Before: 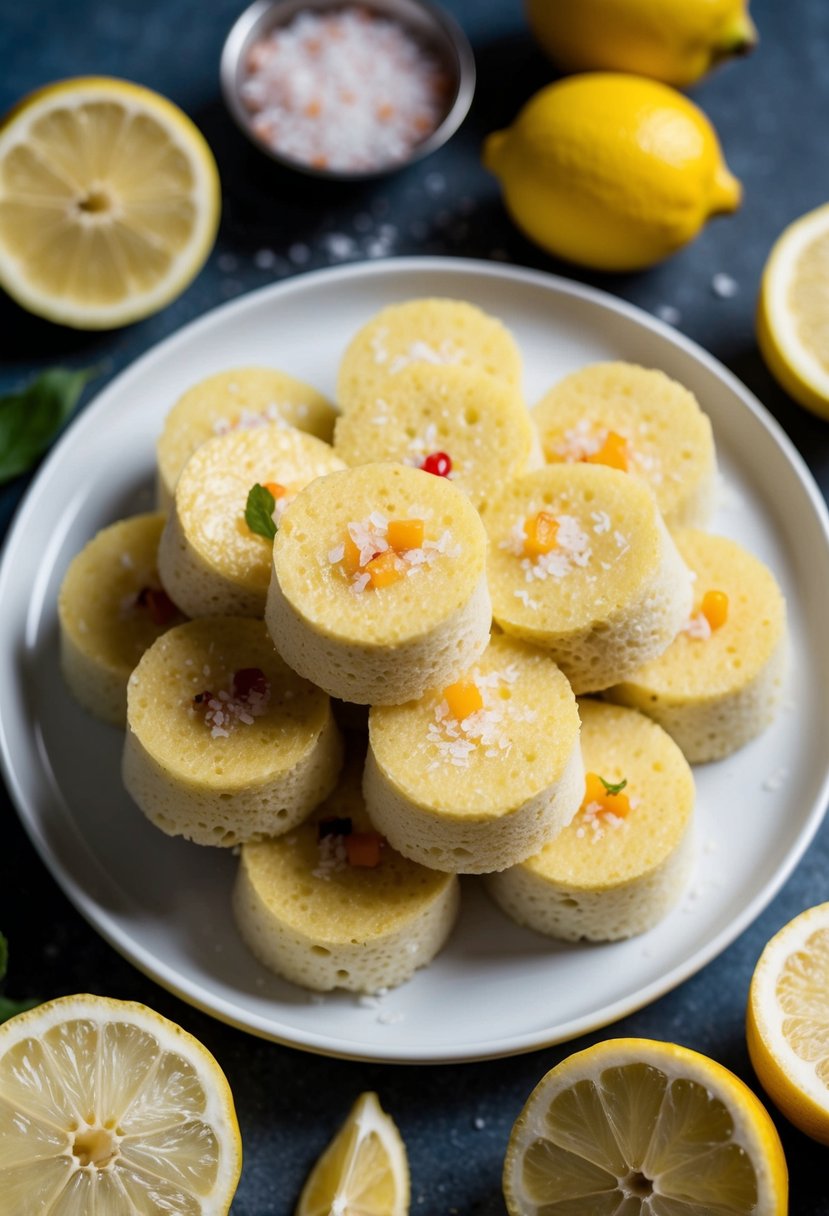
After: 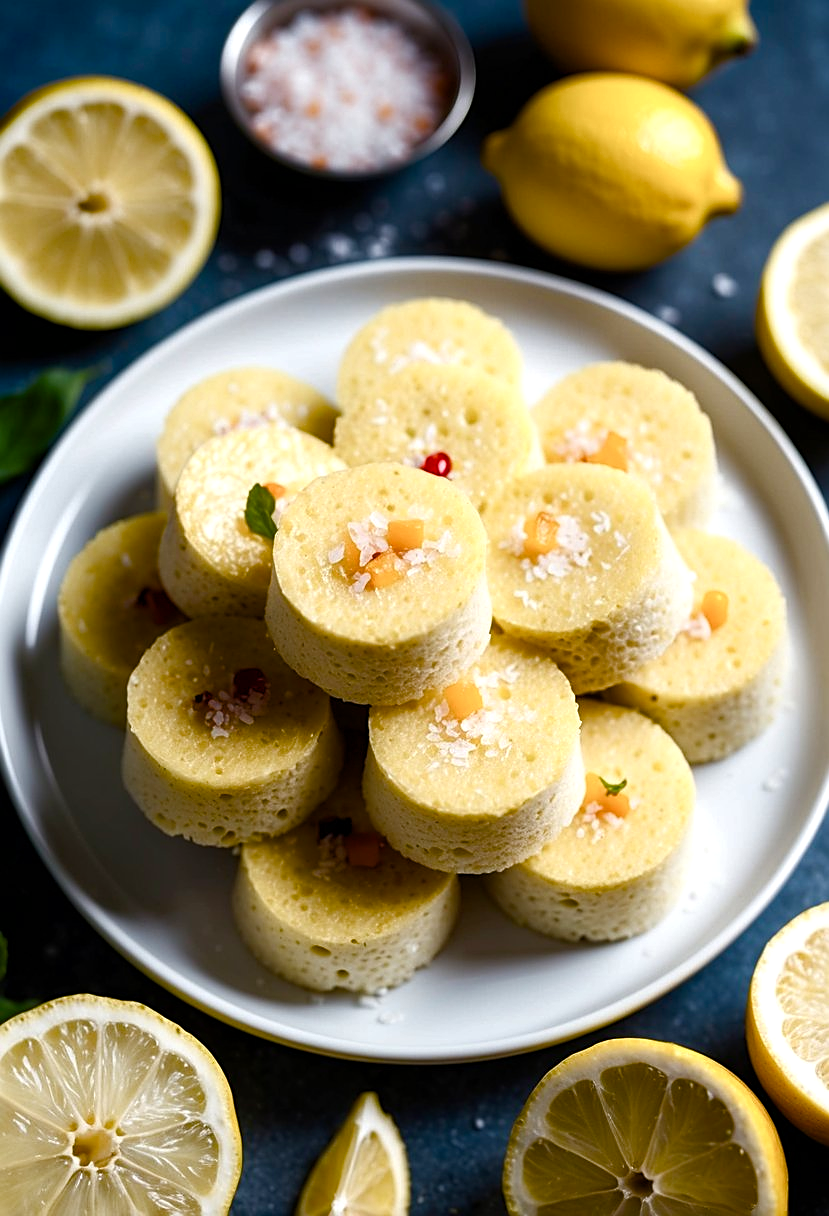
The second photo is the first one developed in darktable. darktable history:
sharpen: on, module defaults
exposure: compensate highlight preservation false
color balance rgb: perceptual saturation grading › highlights -29.58%, perceptual saturation grading › mid-tones 29.47%, perceptual saturation grading › shadows 59.73%, perceptual brilliance grading › global brilliance -17.79%, perceptual brilliance grading › highlights 28.73%, global vibrance 15.44%
